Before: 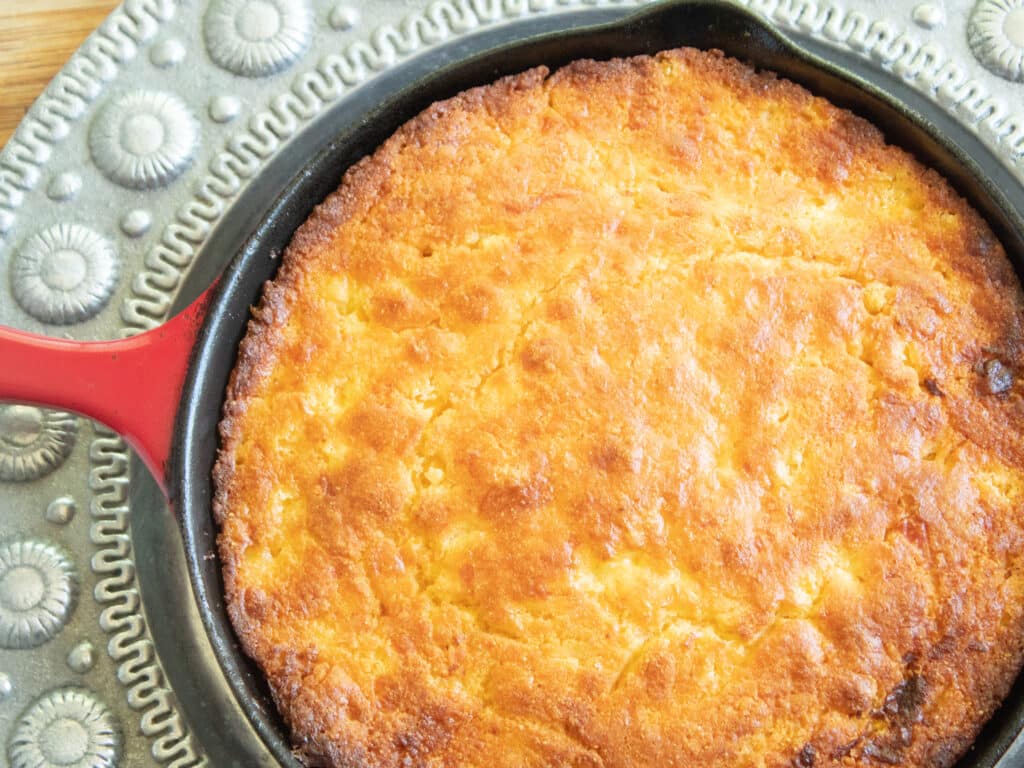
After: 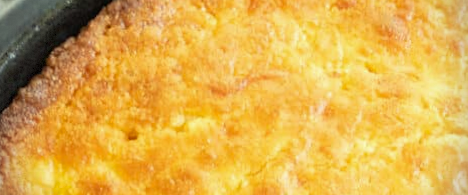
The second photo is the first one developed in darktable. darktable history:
rotate and perspective: lens shift (vertical) 0.048, lens shift (horizontal) -0.024, automatic cropping off
vignetting: dithering 8-bit output, unbound false
color correction: highlights a* -5.94, highlights b* 11.19
local contrast: mode bilateral grid, contrast 20, coarseness 50, detail 102%, midtone range 0.2
crop: left 28.64%, top 16.832%, right 26.637%, bottom 58.055%
